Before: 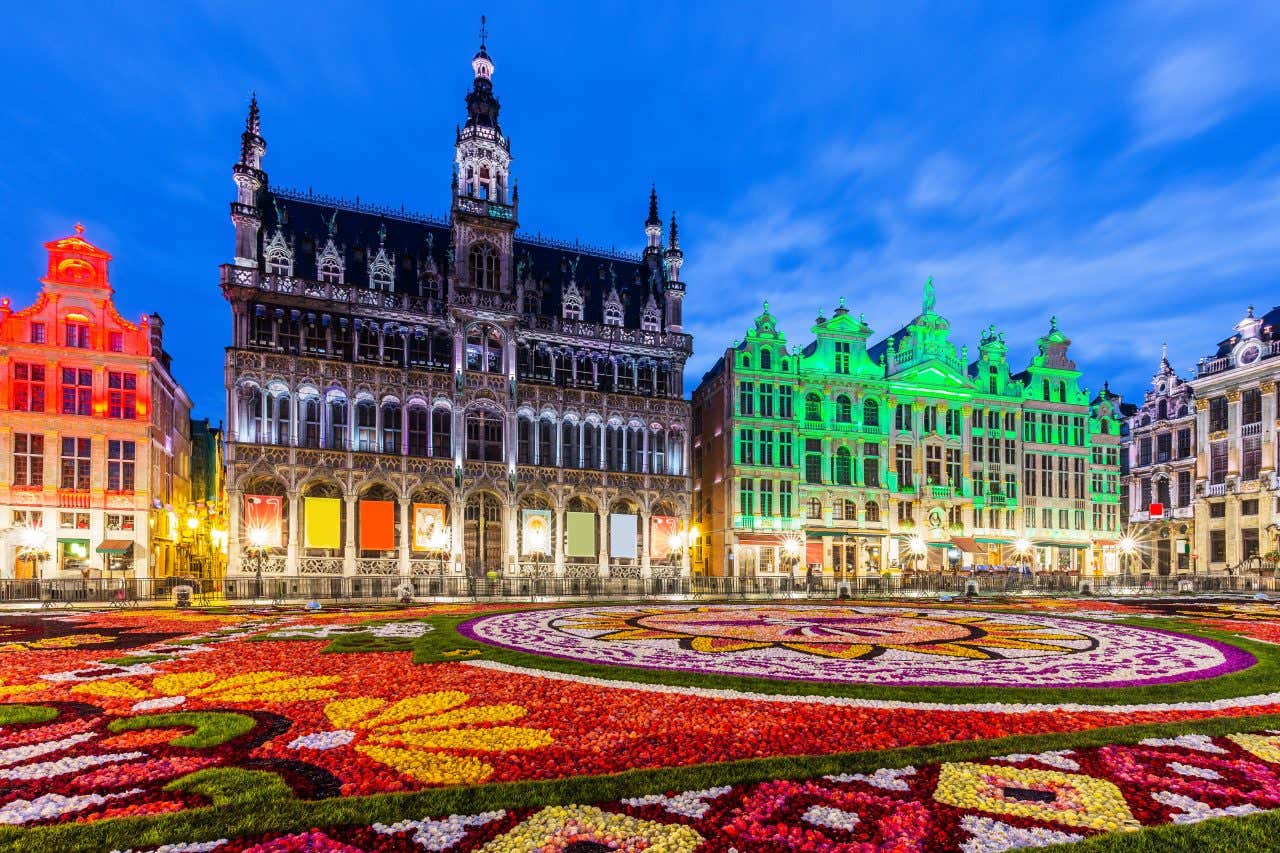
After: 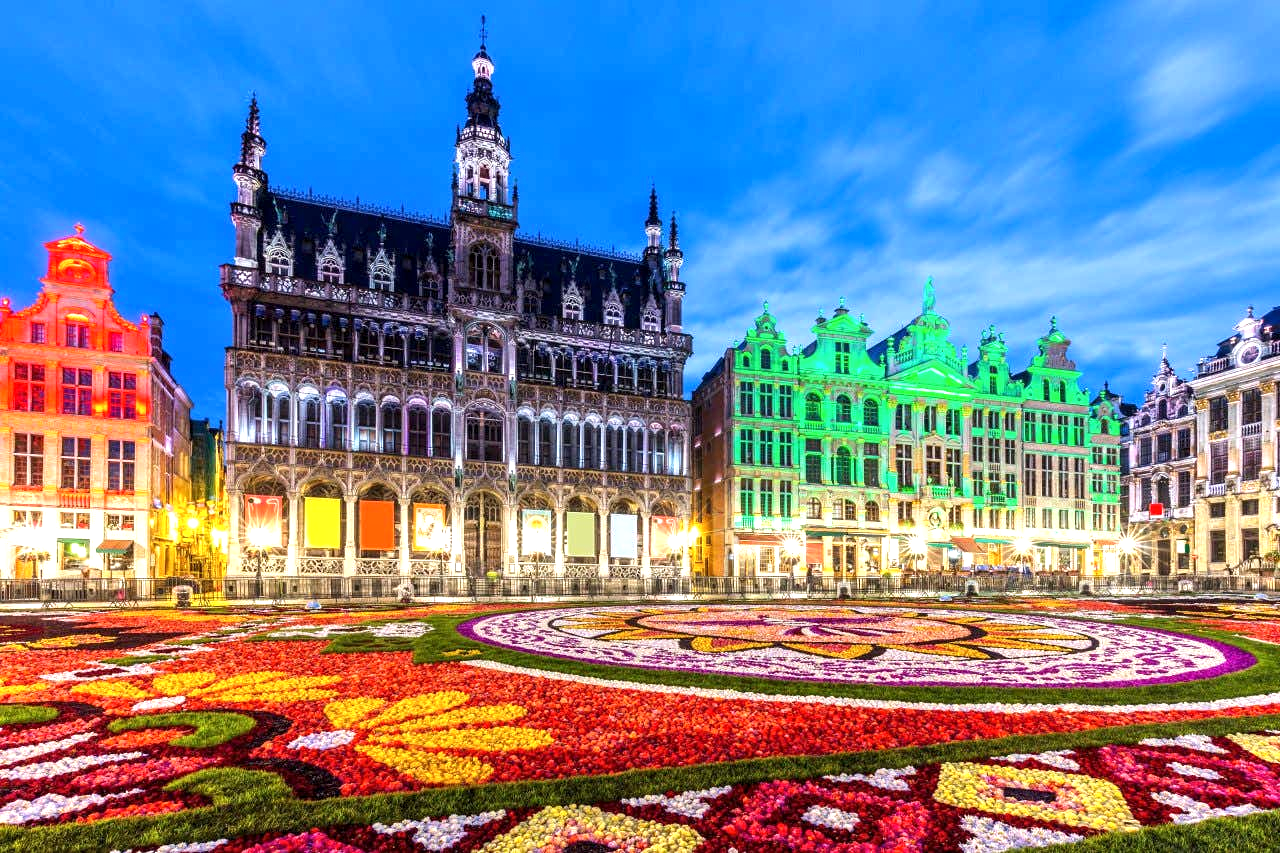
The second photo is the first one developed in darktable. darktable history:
exposure: exposure 0.568 EV, compensate highlight preservation false
local contrast: highlights 105%, shadows 102%, detail 120%, midtone range 0.2
